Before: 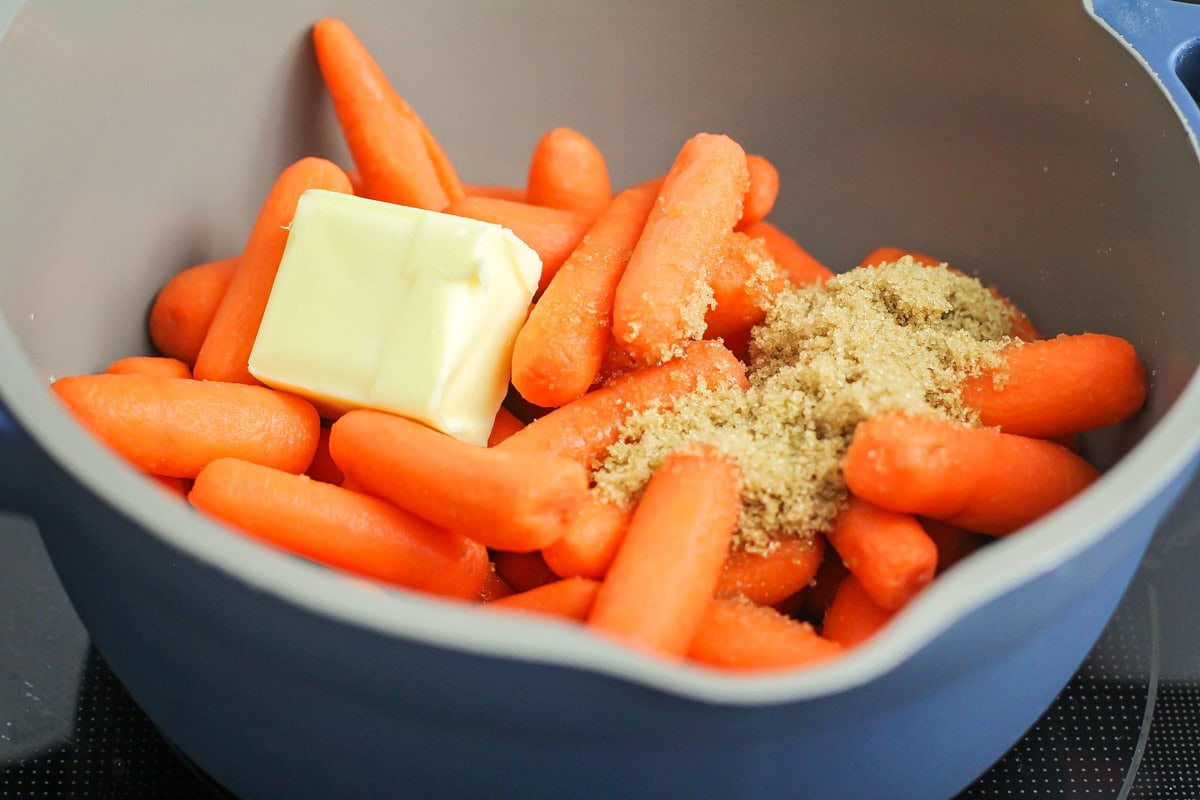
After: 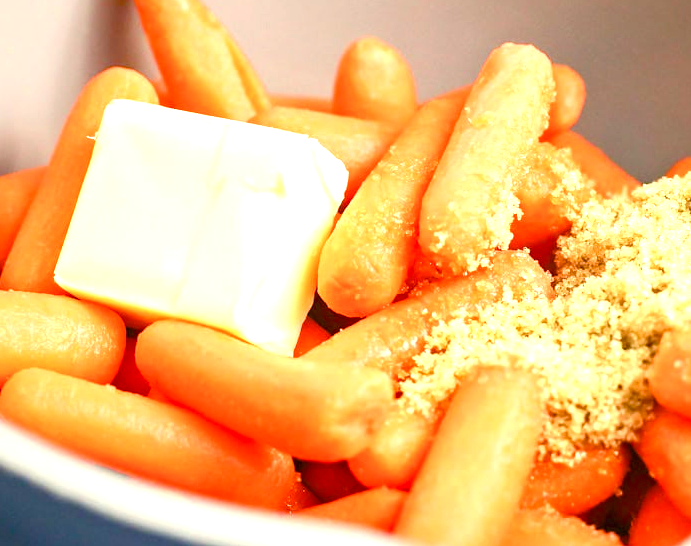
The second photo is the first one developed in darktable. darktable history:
crop: left 16.242%, top 11.273%, right 26.124%, bottom 20.427%
color balance rgb: highlights gain › chroma 1.707%, highlights gain › hue 55.23°, linear chroma grading › global chroma 3.522%, perceptual saturation grading › global saturation 44.319%, perceptual saturation grading › highlights -50.505%, perceptual saturation grading › shadows 30.296%
exposure: black level correction 0.001, exposure 1.129 EV, compensate highlight preservation false
